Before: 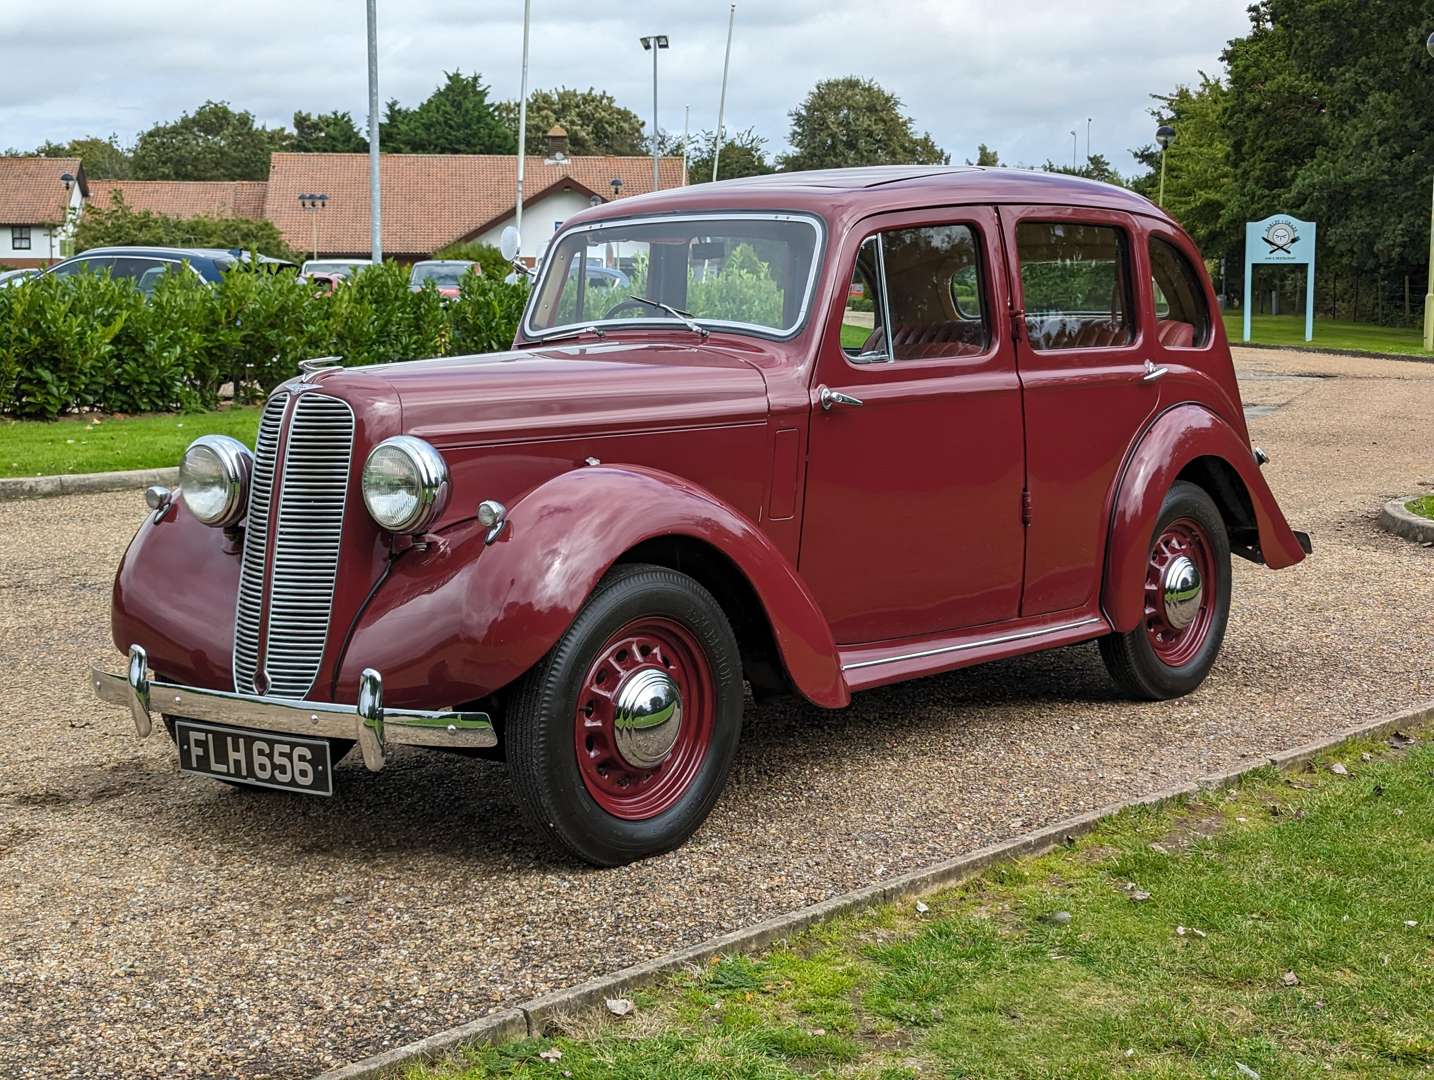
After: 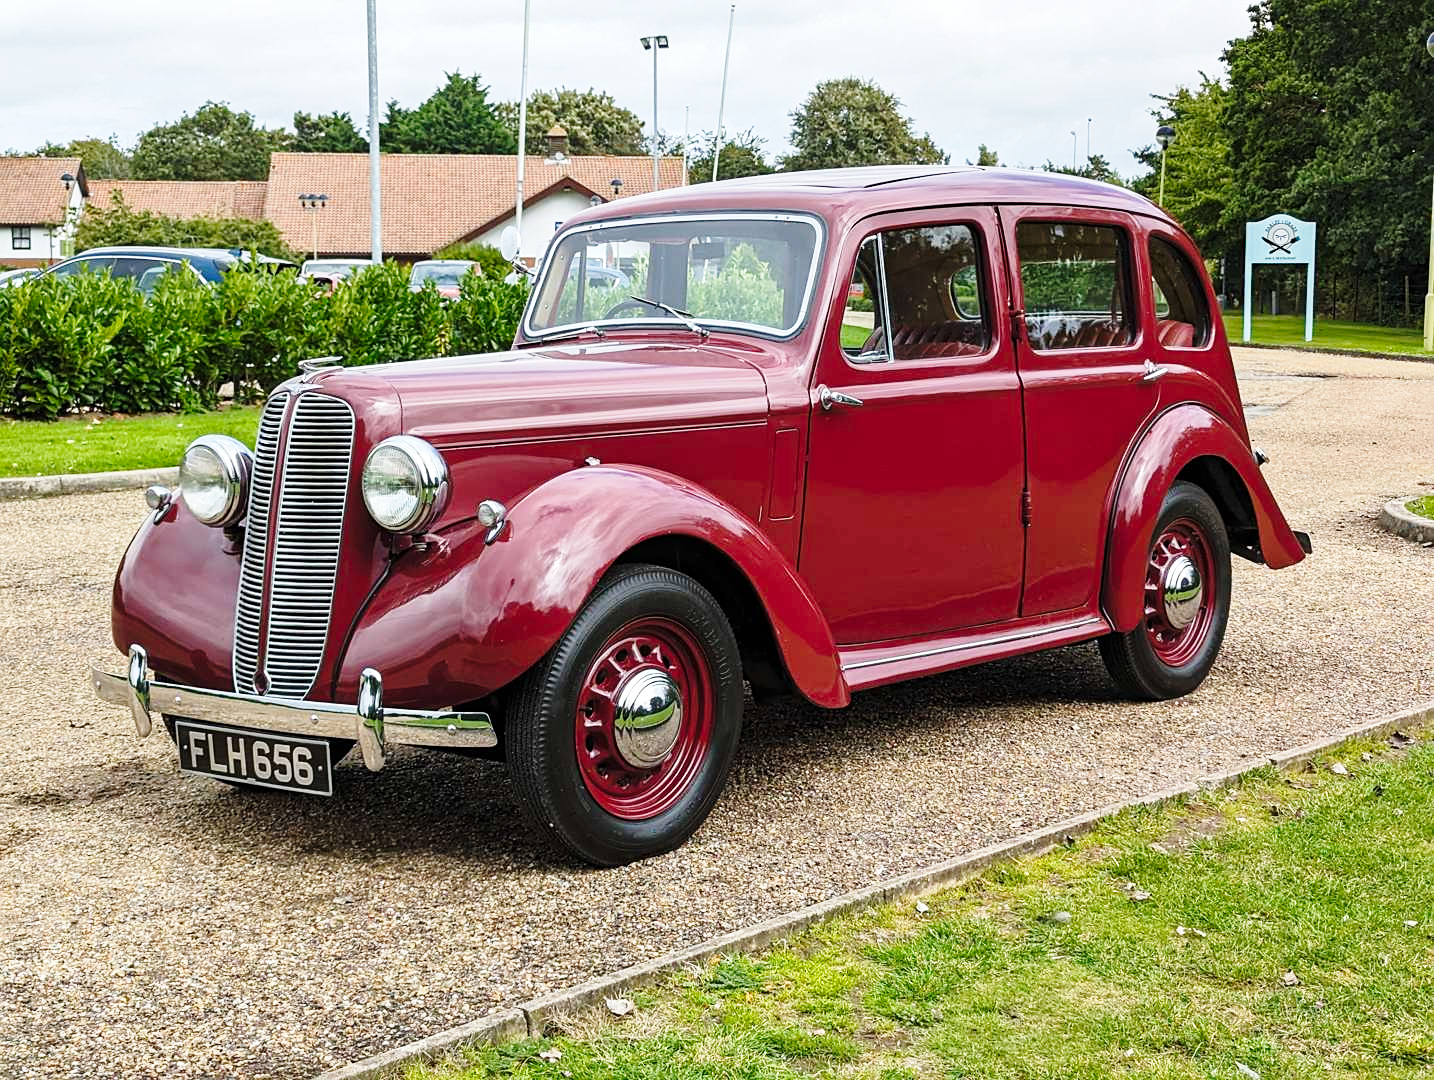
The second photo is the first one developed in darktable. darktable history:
base curve: curves: ch0 [(0, 0) (0.028, 0.03) (0.121, 0.232) (0.46, 0.748) (0.859, 0.968) (1, 1)], preserve colors none
sharpen: amount 0.202
